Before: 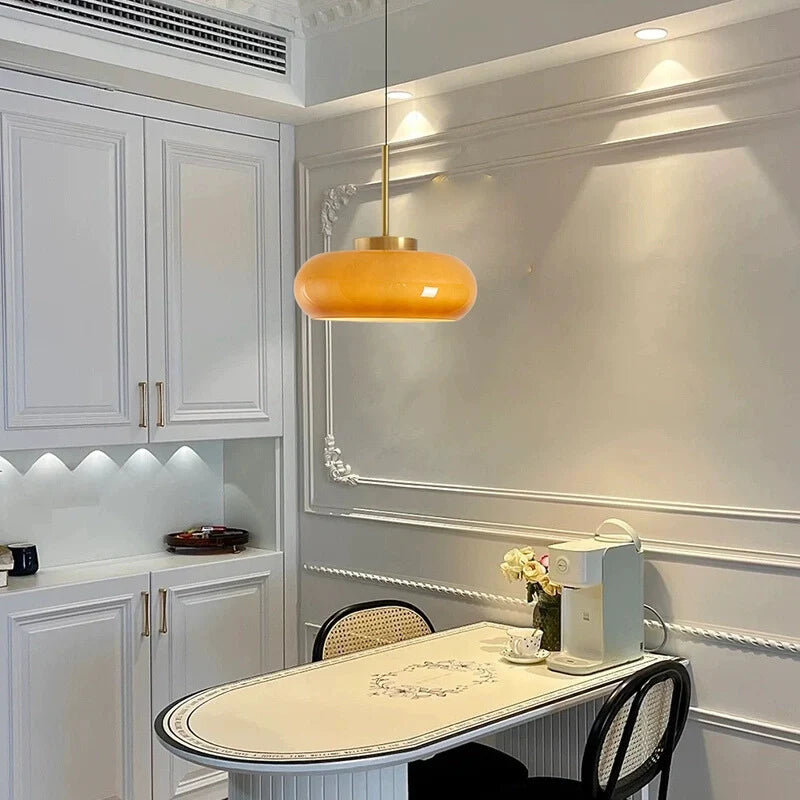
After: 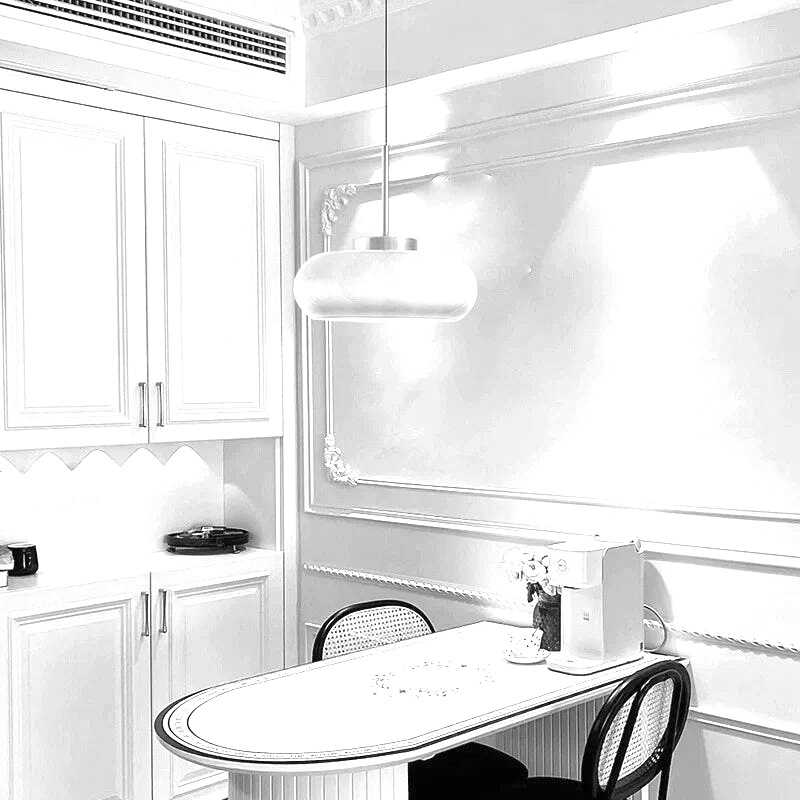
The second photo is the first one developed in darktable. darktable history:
exposure: black level correction 0, exposure 1.3 EV, compensate highlight preservation false
color correction: highlights a* 40, highlights b* 40, saturation 0.69
monochrome: a 32, b 64, size 2.3
